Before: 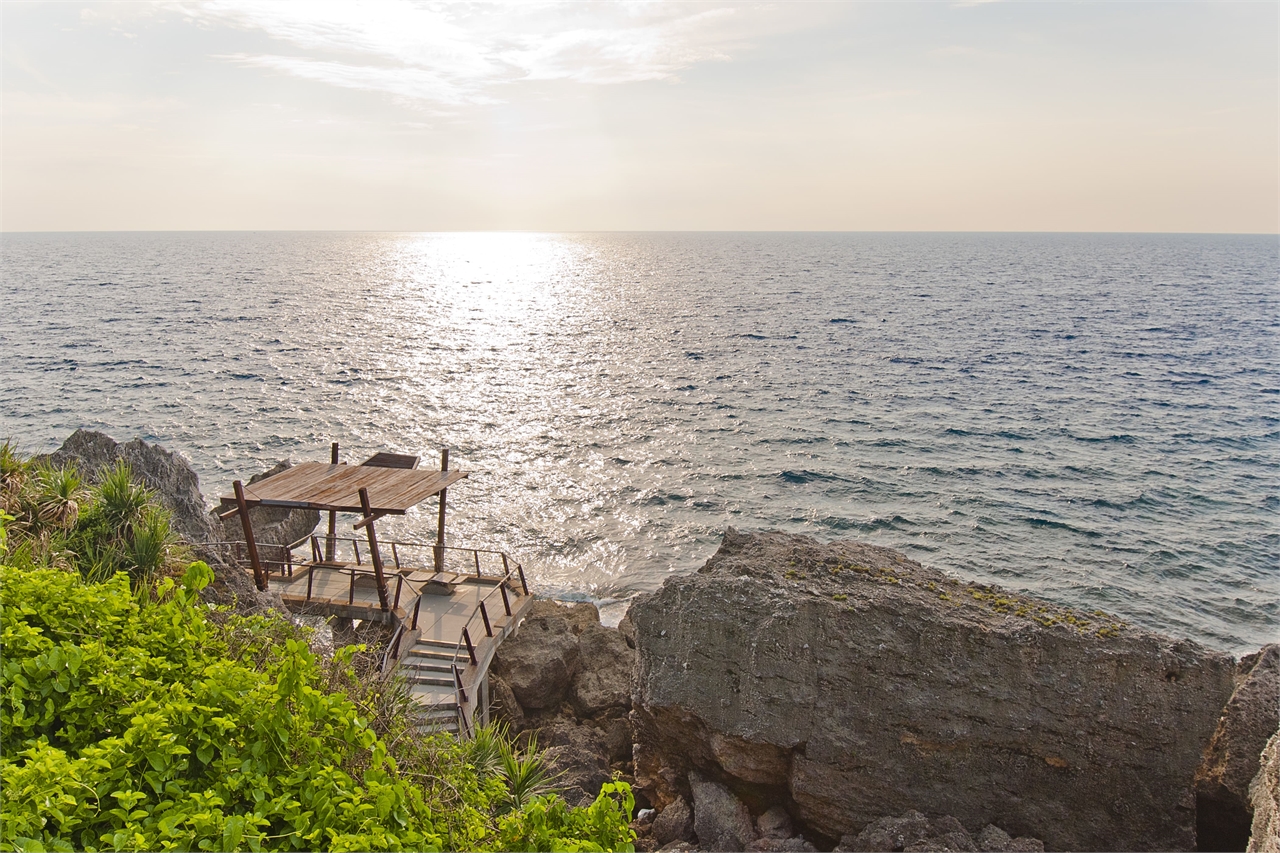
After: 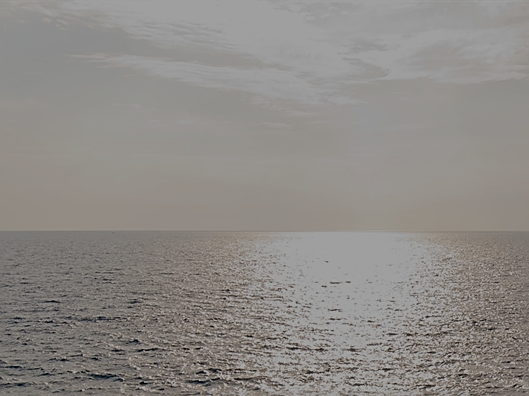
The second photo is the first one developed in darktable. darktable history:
exposure: exposure -1.526 EV, compensate highlight preservation false
sharpen: on, module defaults
crop and rotate: left 11.035%, top 0.078%, right 47.586%, bottom 53.479%
